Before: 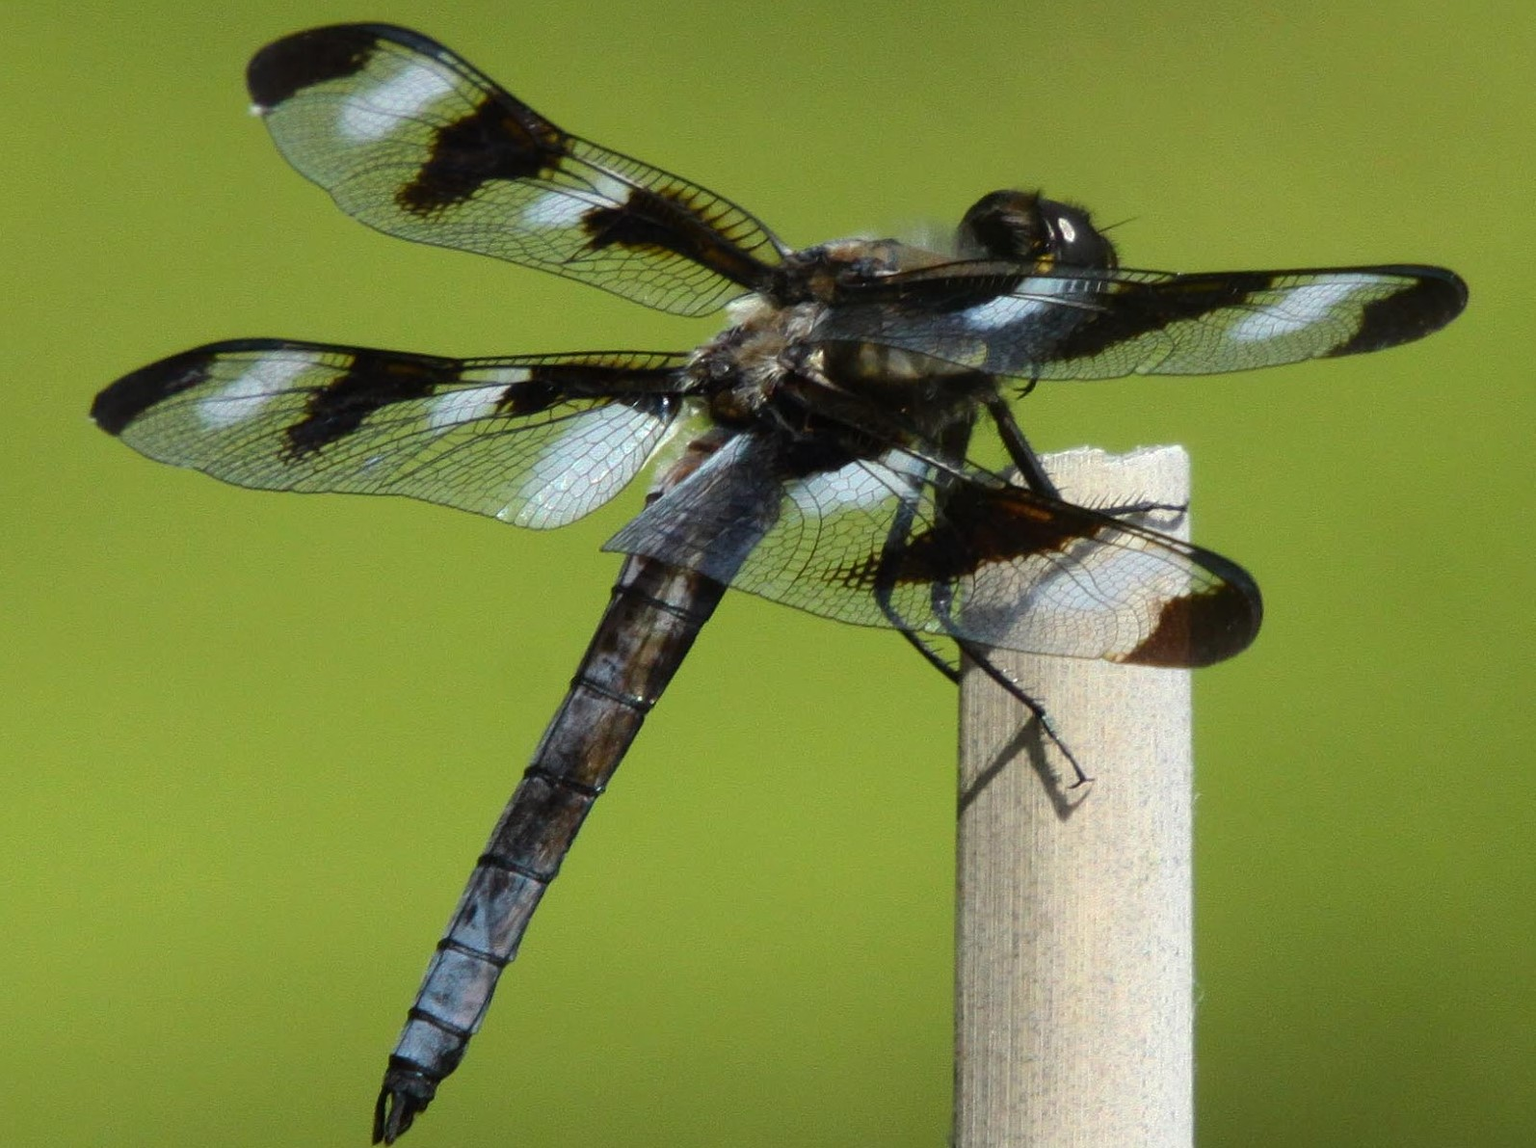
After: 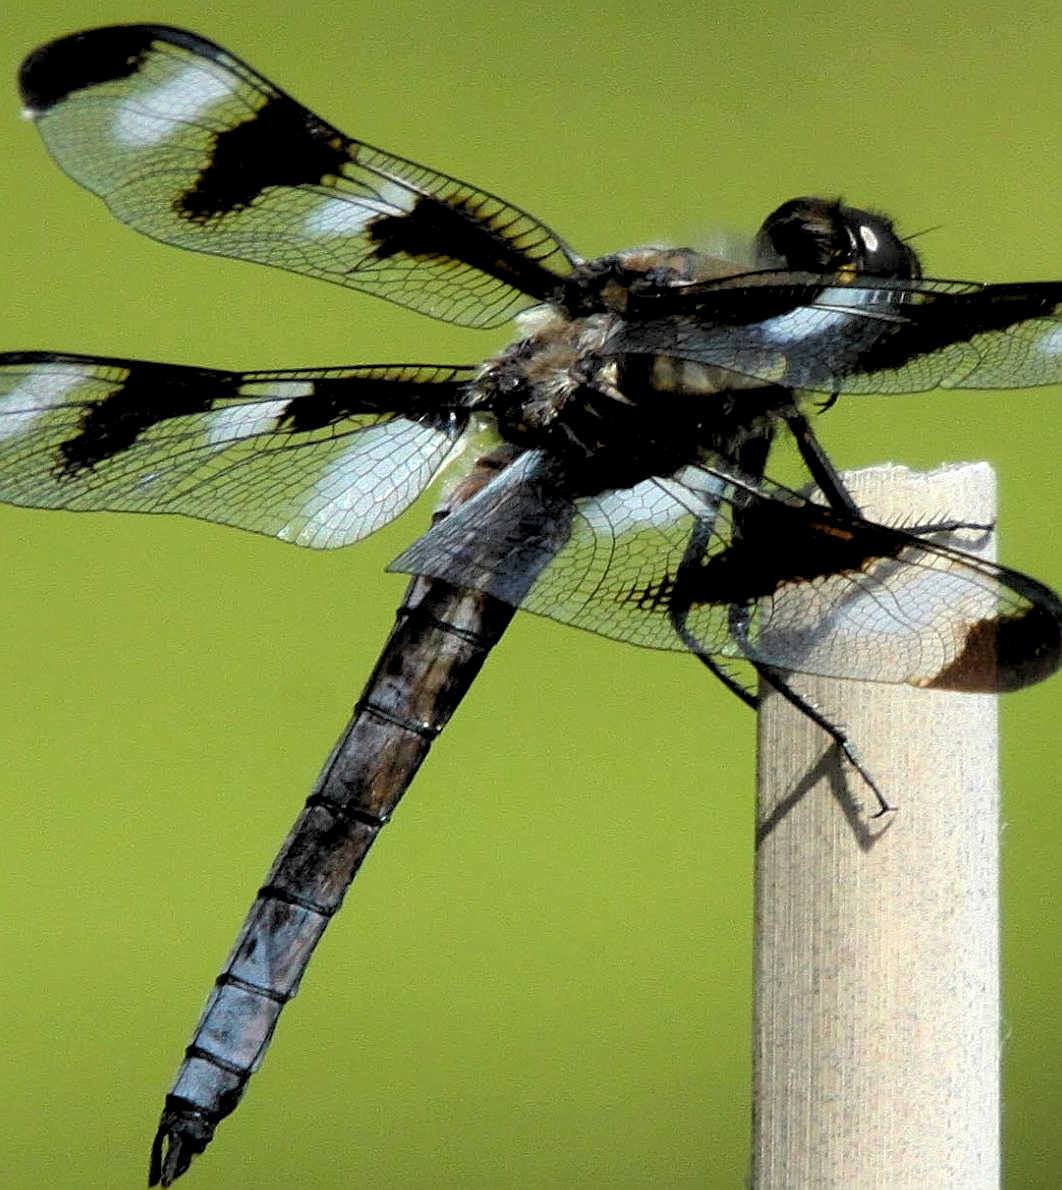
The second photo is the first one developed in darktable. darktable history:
crop and rotate: left 15.055%, right 18.278%
sharpen: on, module defaults
rgb levels: levels [[0.013, 0.434, 0.89], [0, 0.5, 1], [0, 0.5, 1]]
